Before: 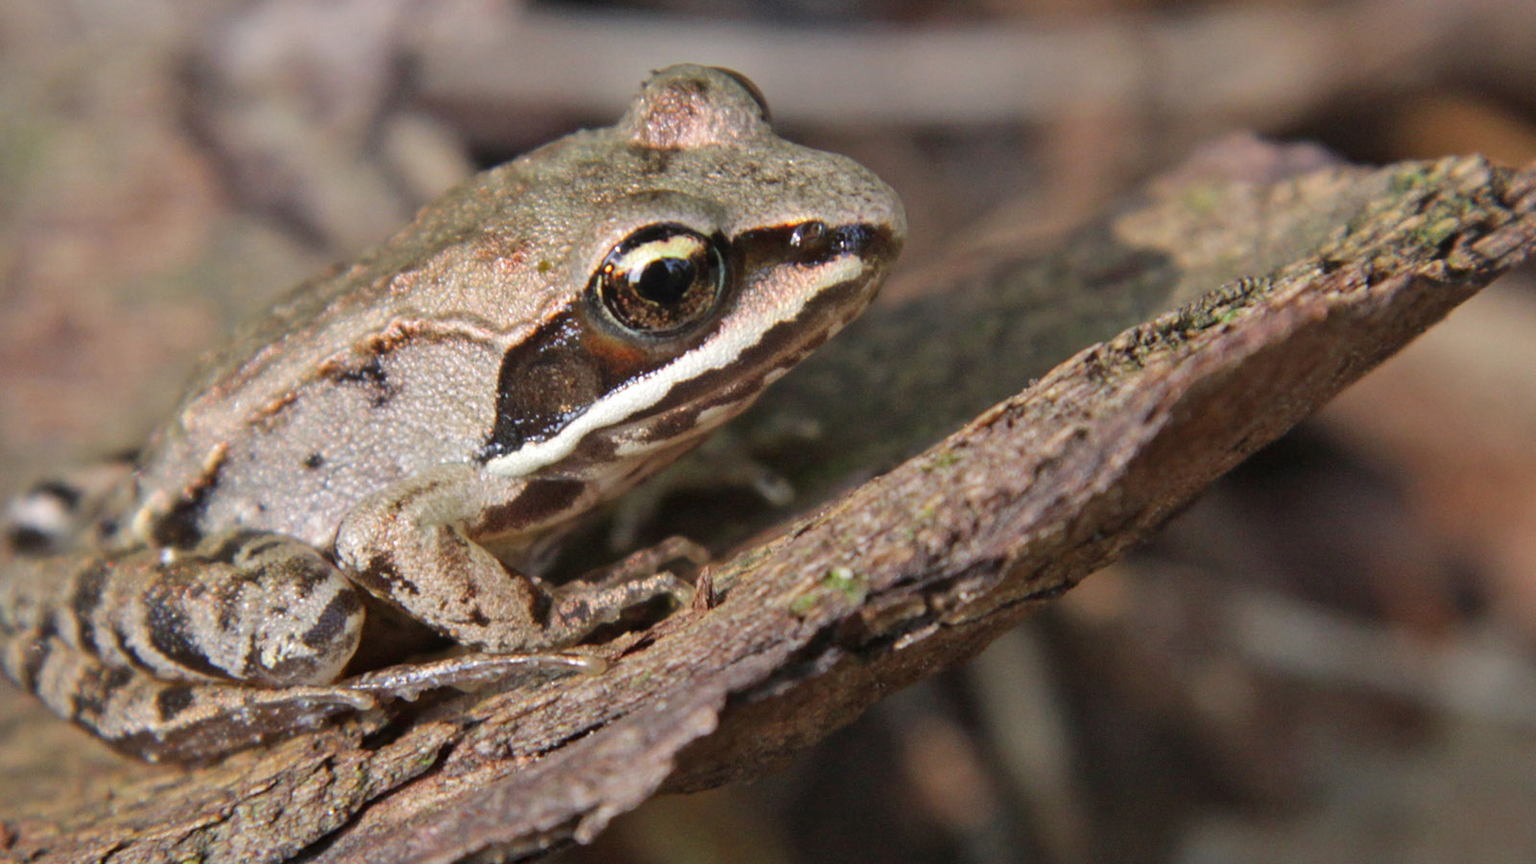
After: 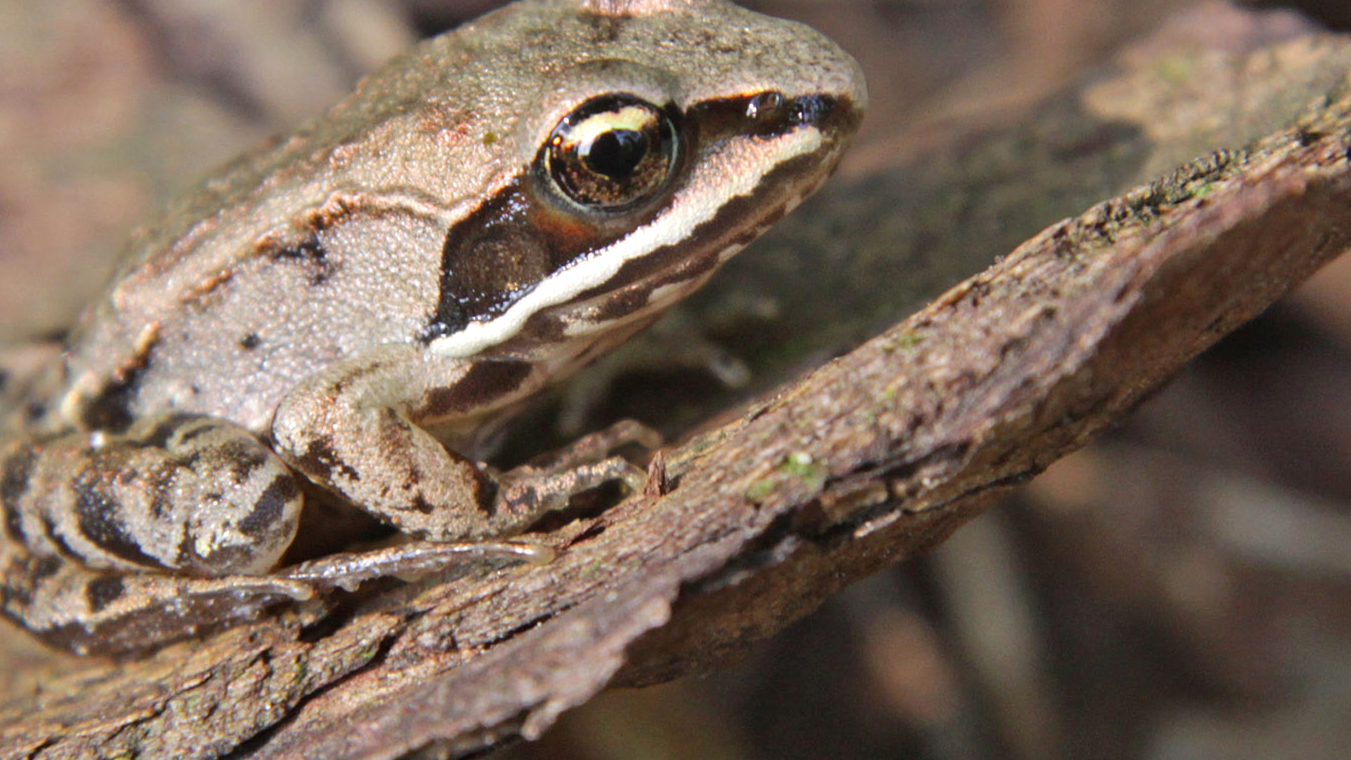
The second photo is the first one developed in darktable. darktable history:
crop and rotate: left 4.842%, top 15.51%, right 10.668%
exposure: exposure 0.207 EV, compensate highlight preservation false
